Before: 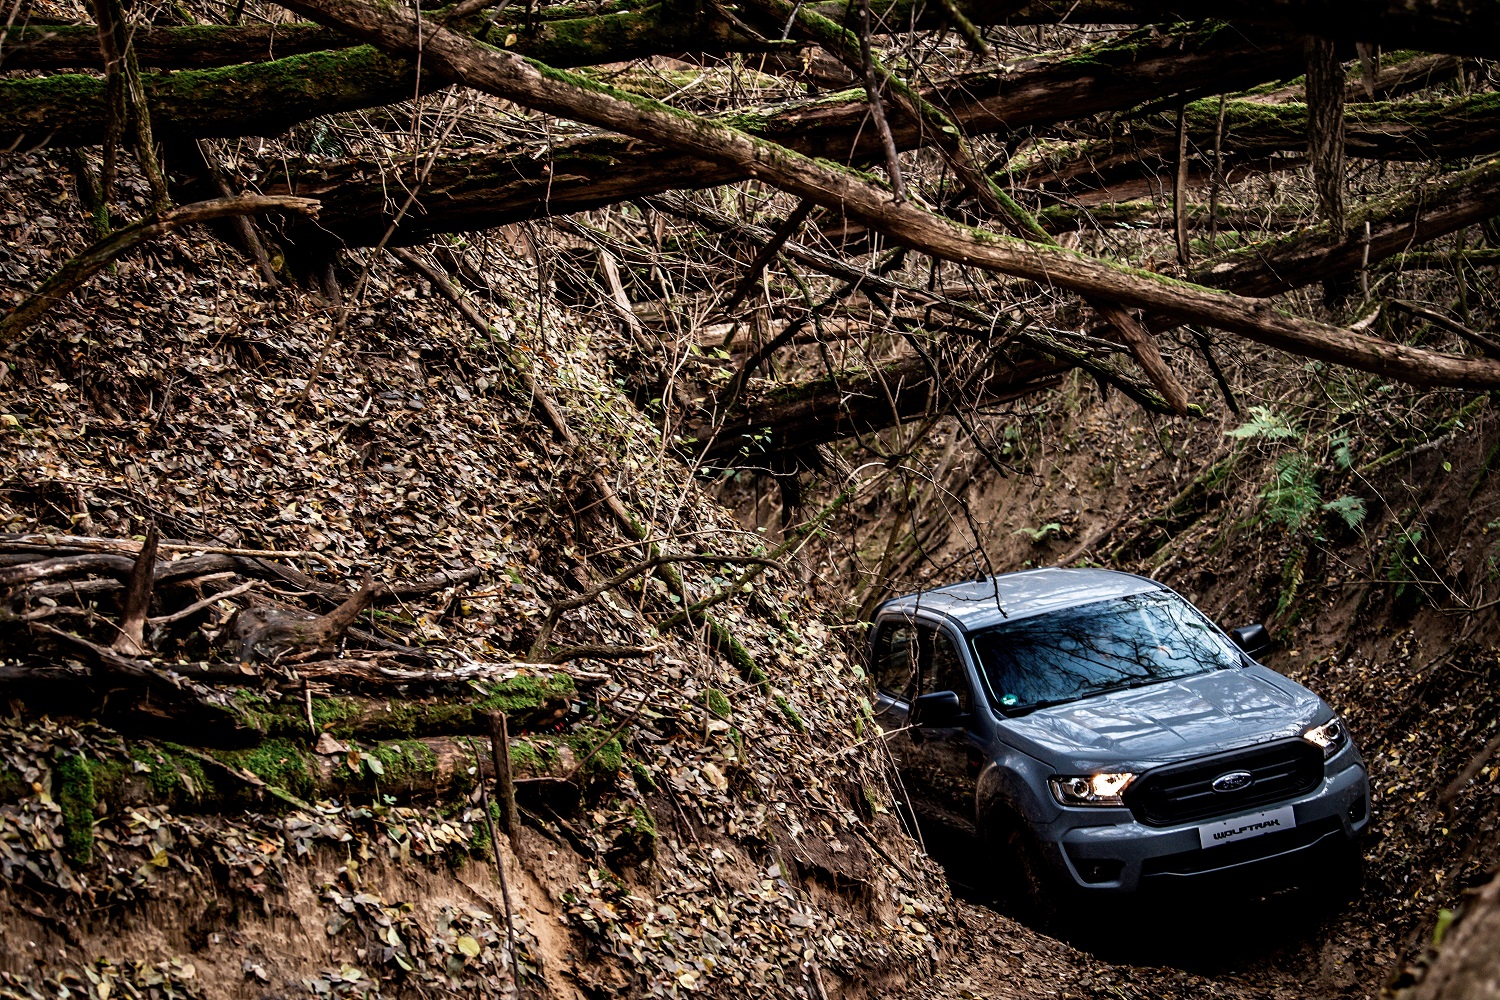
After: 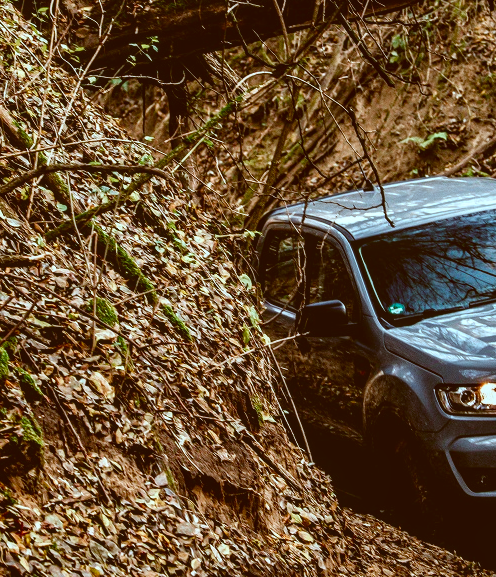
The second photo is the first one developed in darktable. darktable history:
local contrast: on, module defaults
crop: left 40.878%, top 39.176%, right 25.993%, bottom 3.081%
color correction: highlights a* -14.62, highlights b* -16.22, shadows a* 10.12, shadows b* 29.4
color balance rgb: shadows lift › chroma 2%, shadows lift › hue 247.2°, power › chroma 0.3%, power › hue 25.2°, highlights gain › chroma 3%, highlights gain › hue 60°, global offset › luminance 0.75%, perceptual saturation grading › global saturation 20%, perceptual saturation grading › highlights -20%, perceptual saturation grading › shadows 30%, global vibrance 20%
